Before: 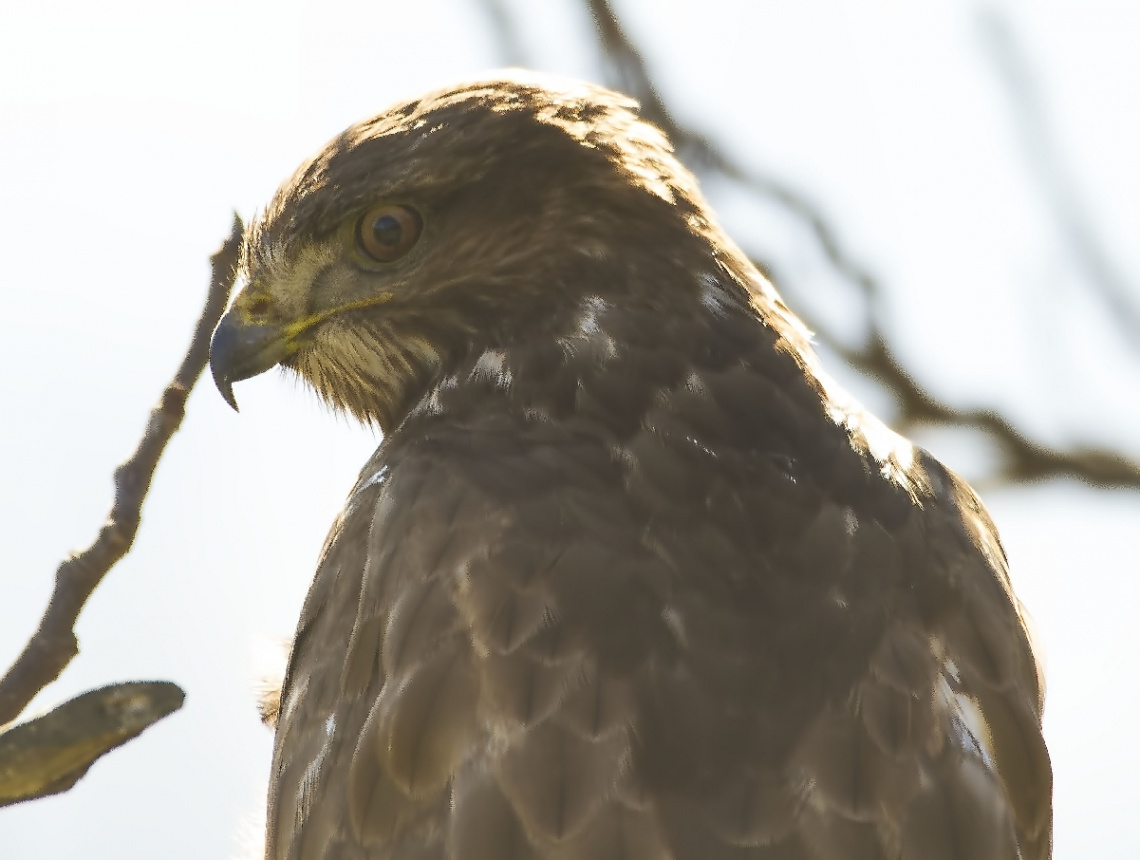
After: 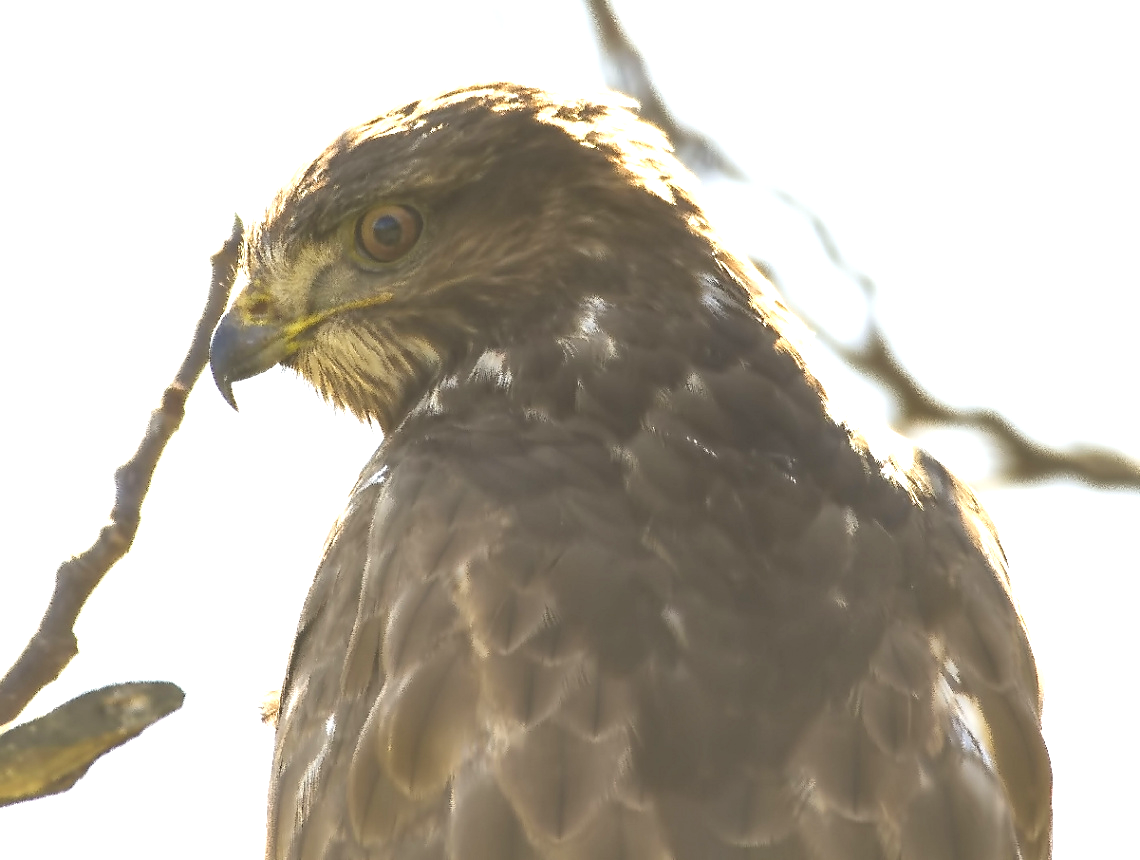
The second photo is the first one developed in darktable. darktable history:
exposure: black level correction 0, exposure 0.897 EV, compensate highlight preservation false
